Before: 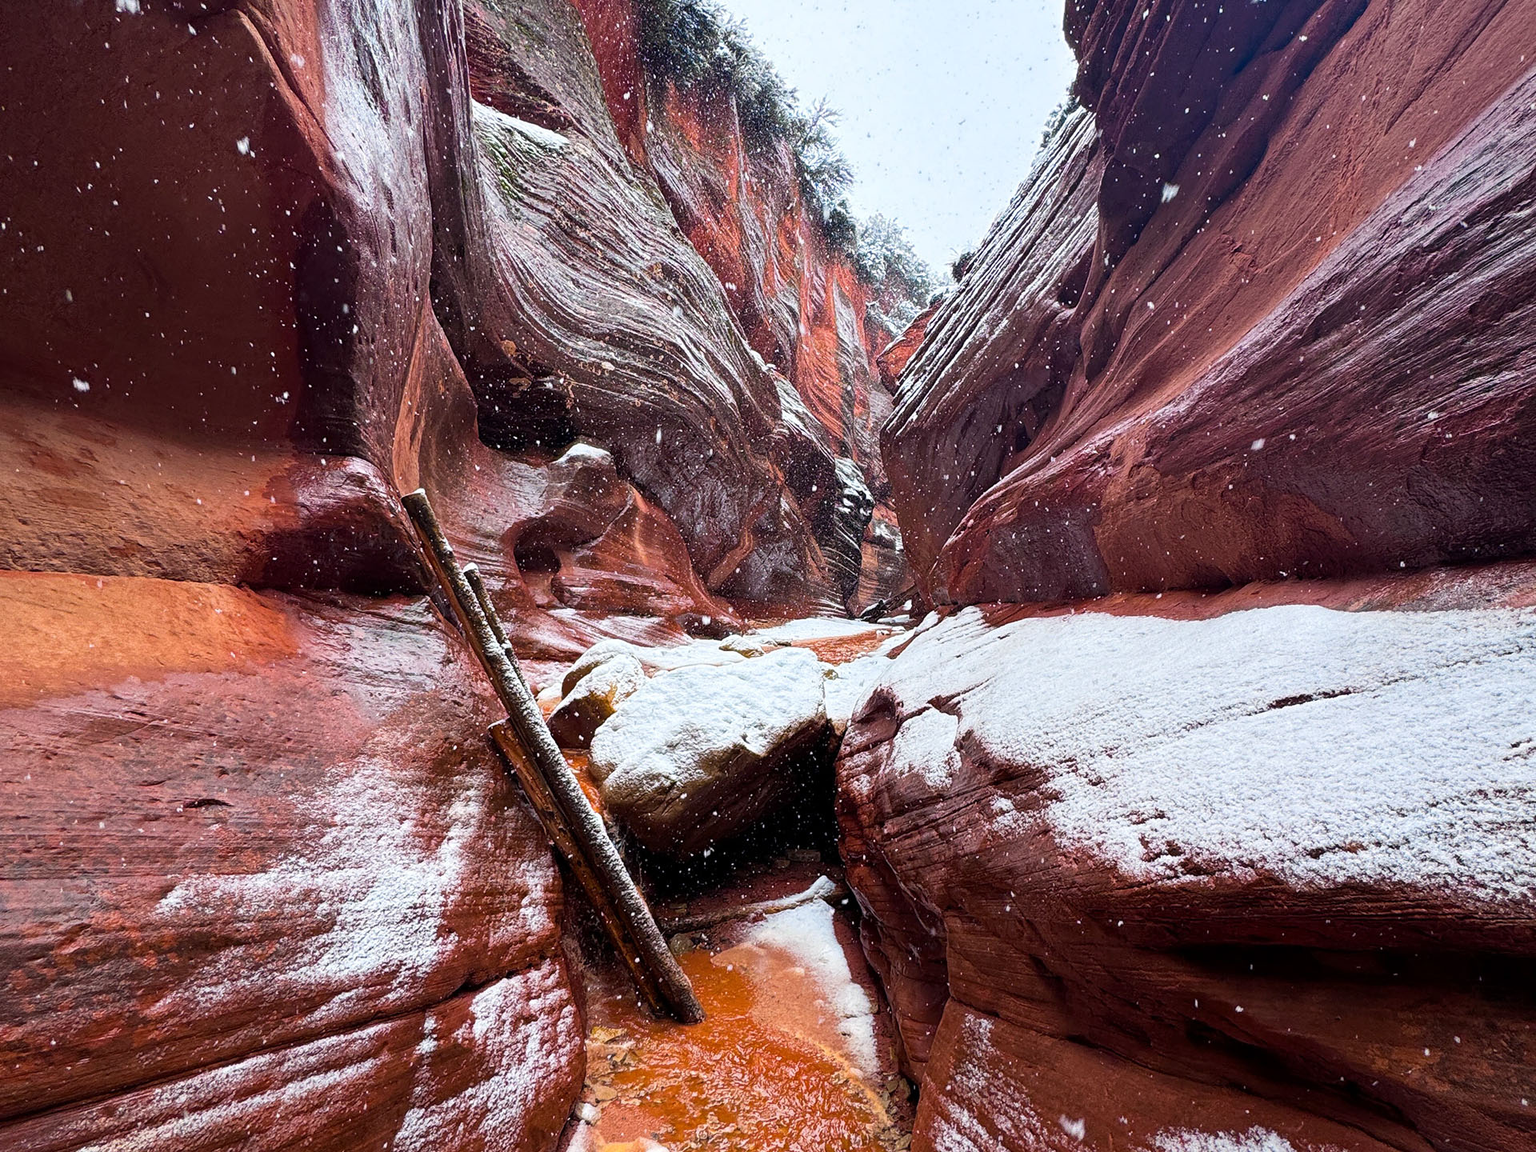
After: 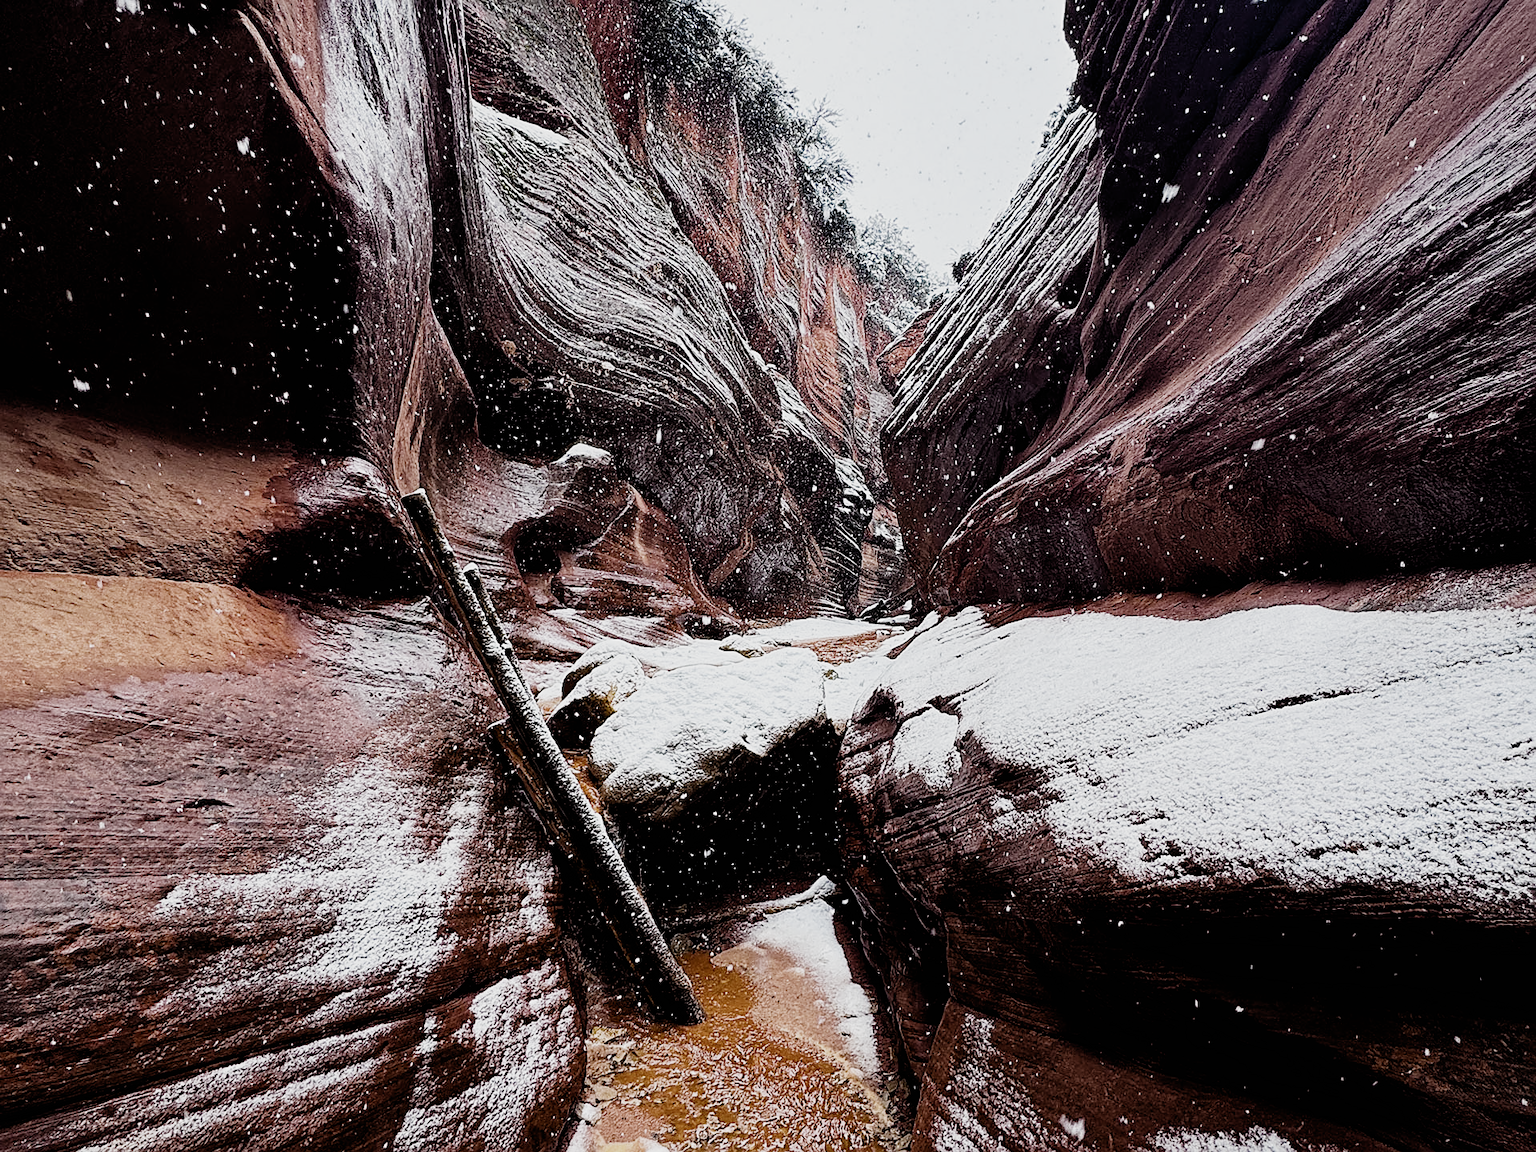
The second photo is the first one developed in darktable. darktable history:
filmic rgb: black relative exposure -5.07 EV, white relative exposure 3.99 EV, hardness 2.89, contrast 1.399, highlights saturation mix -28.55%, preserve chrominance no, color science v5 (2021)
sharpen: amount 0.489
